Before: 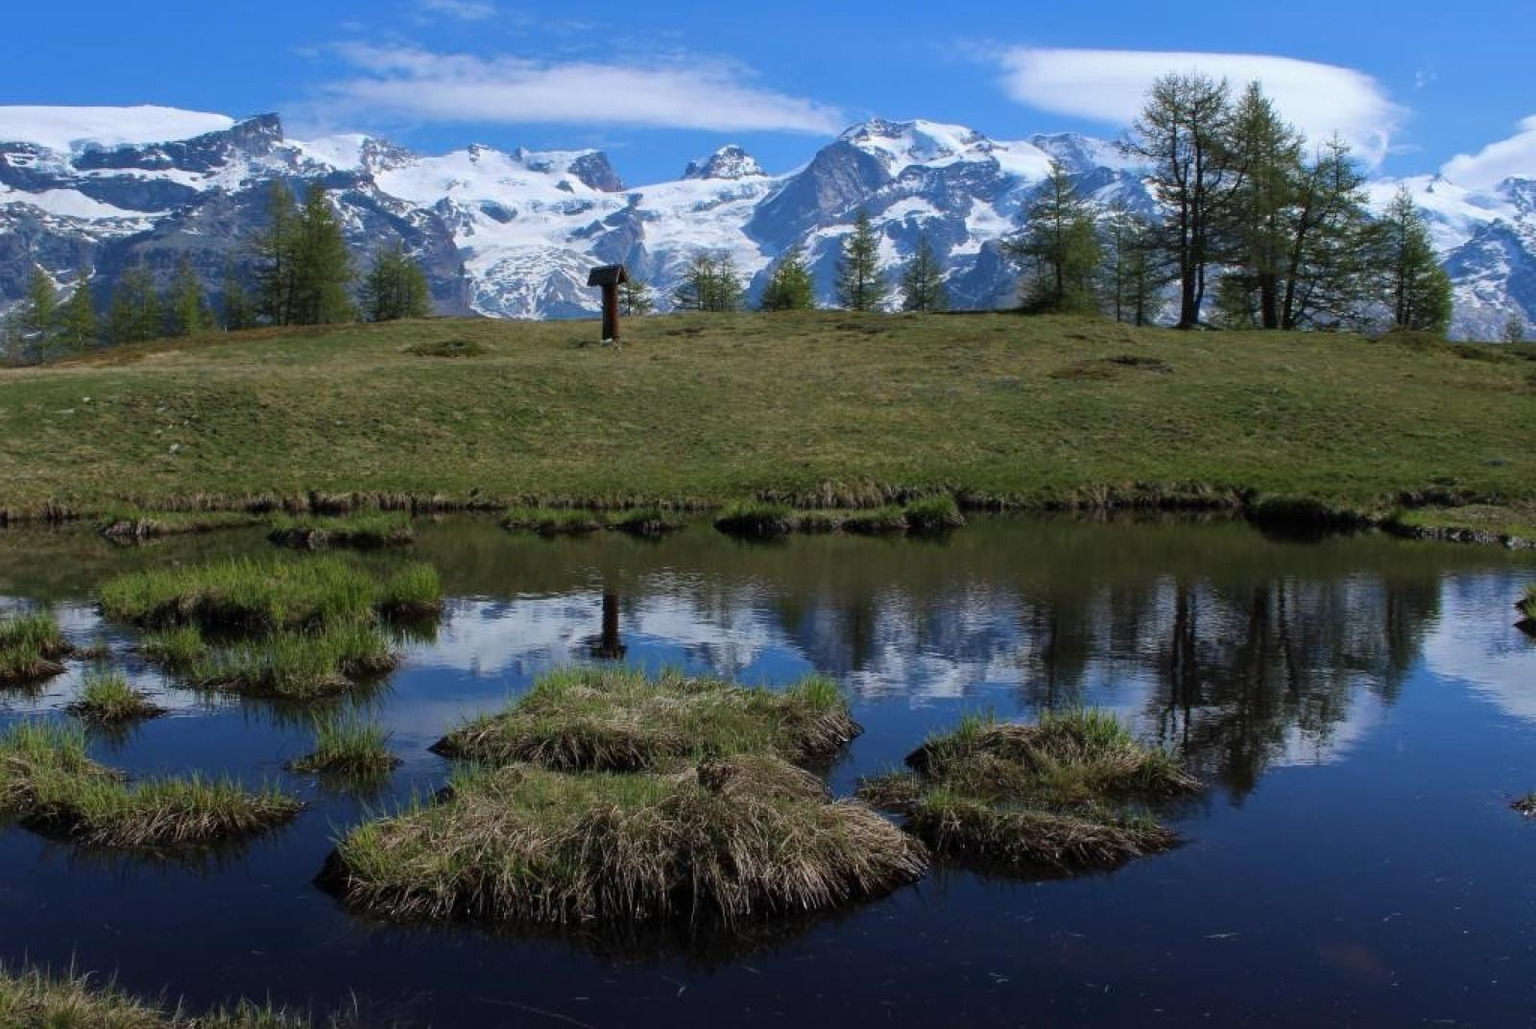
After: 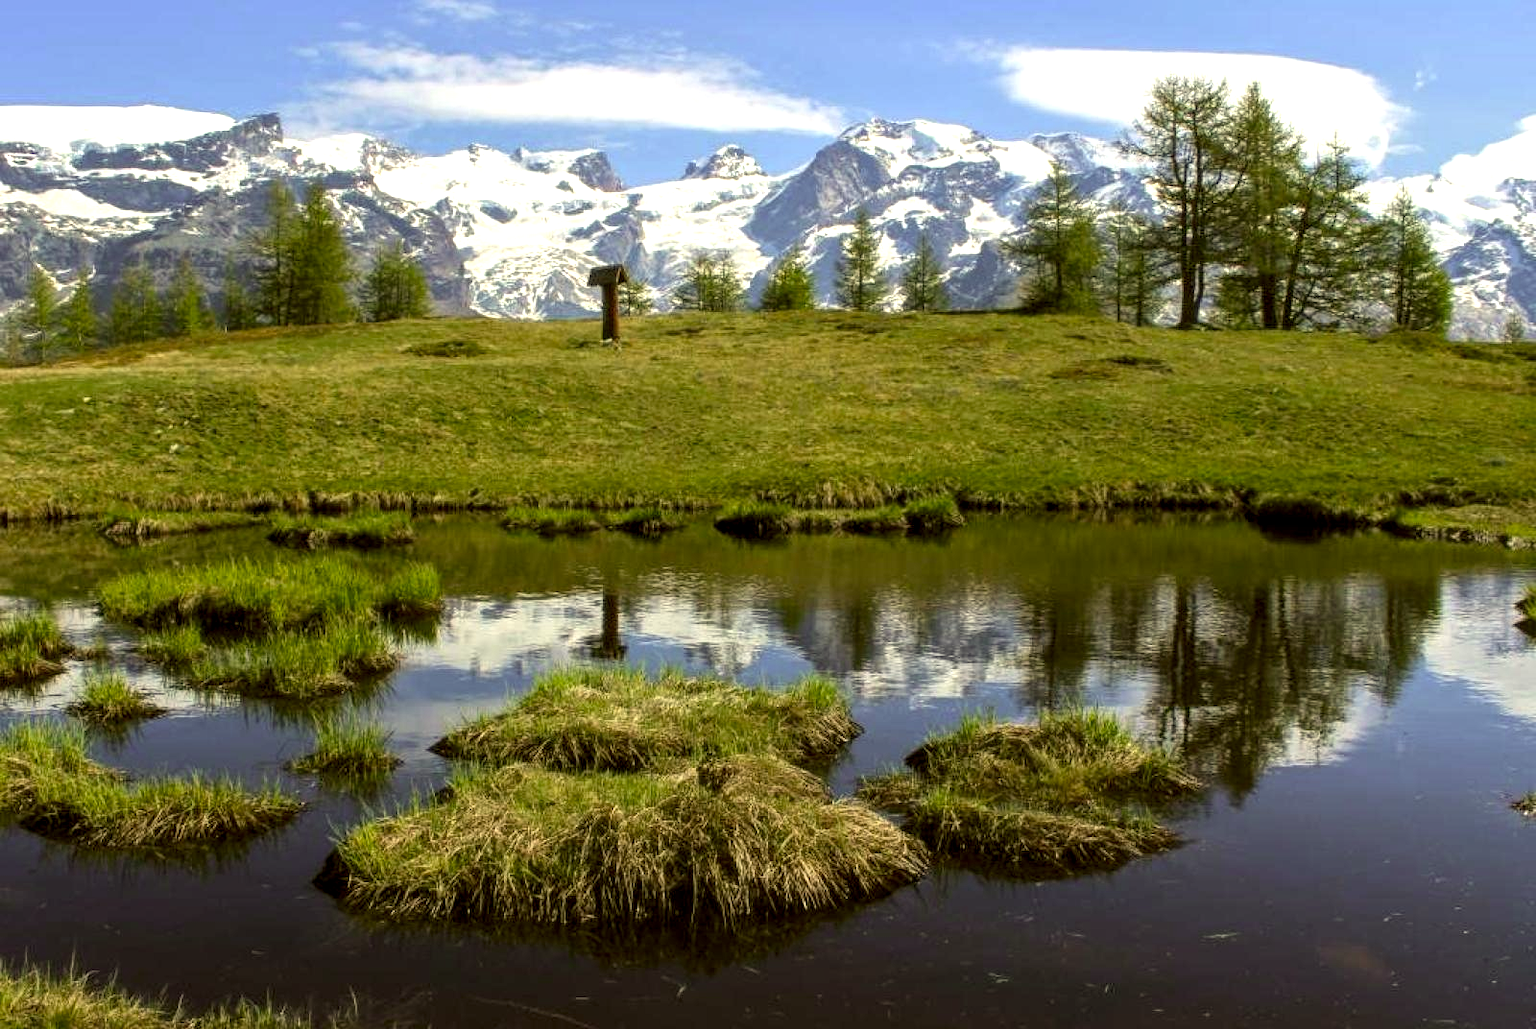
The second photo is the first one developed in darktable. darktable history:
exposure: black level correction 0, exposure 0.9 EV, compensate highlight preservation false
local contrast: highlights 25%, detail 130%
color correction: highlights a* 0.162, highlights b* 29.53, shadows a* -0.162, shadows b* 21.09
